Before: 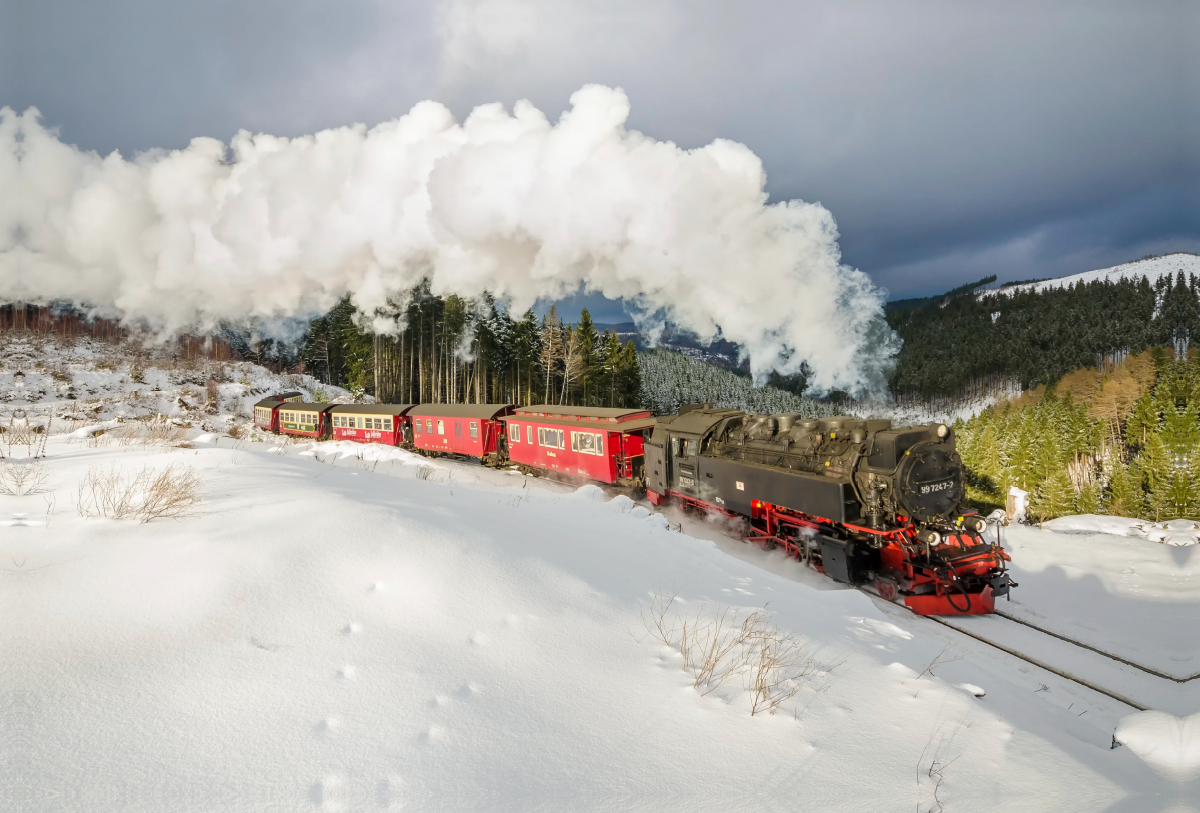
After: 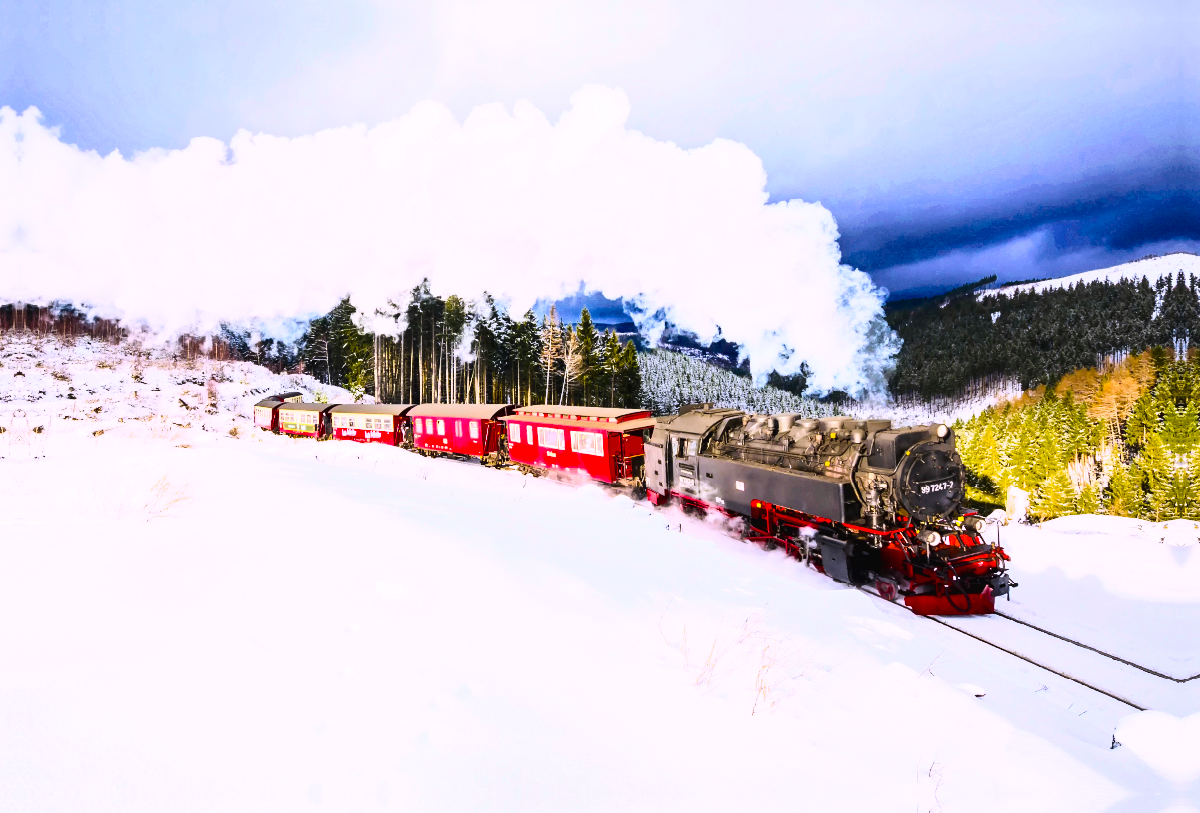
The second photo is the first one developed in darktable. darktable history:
base curve: curves: ch0 [(0, 0) (0.028, 0.03) (0.121, 0.232) (0.46, 0.748) (0.859, 0.968) (1, 1)]
tone curve: curves: ch0 [(0.016, 0.023) (0.248, 0.252) (0.732, 0.797) (1, 1)], color space Lab, independent channels, preserve colors none
shadows and highlights: shadows 0.36, highlights 38.41
color calibration: output R [1.107, -0.012, -0.003, 0], output B [0, 0, 1.308, 0], illuminant Planckian (black body), adaptation linear Bradford (ICC v4), x 0.365, y 0.367, temperature 4415.27 K
color balance rgb: linear chroma grading › global chroma 9.061%, perceptual saturation grading › global saturation 30.774%, global vibrance 9.569%, contrast 14.828%, saturation formula JzAzBz (2021)
